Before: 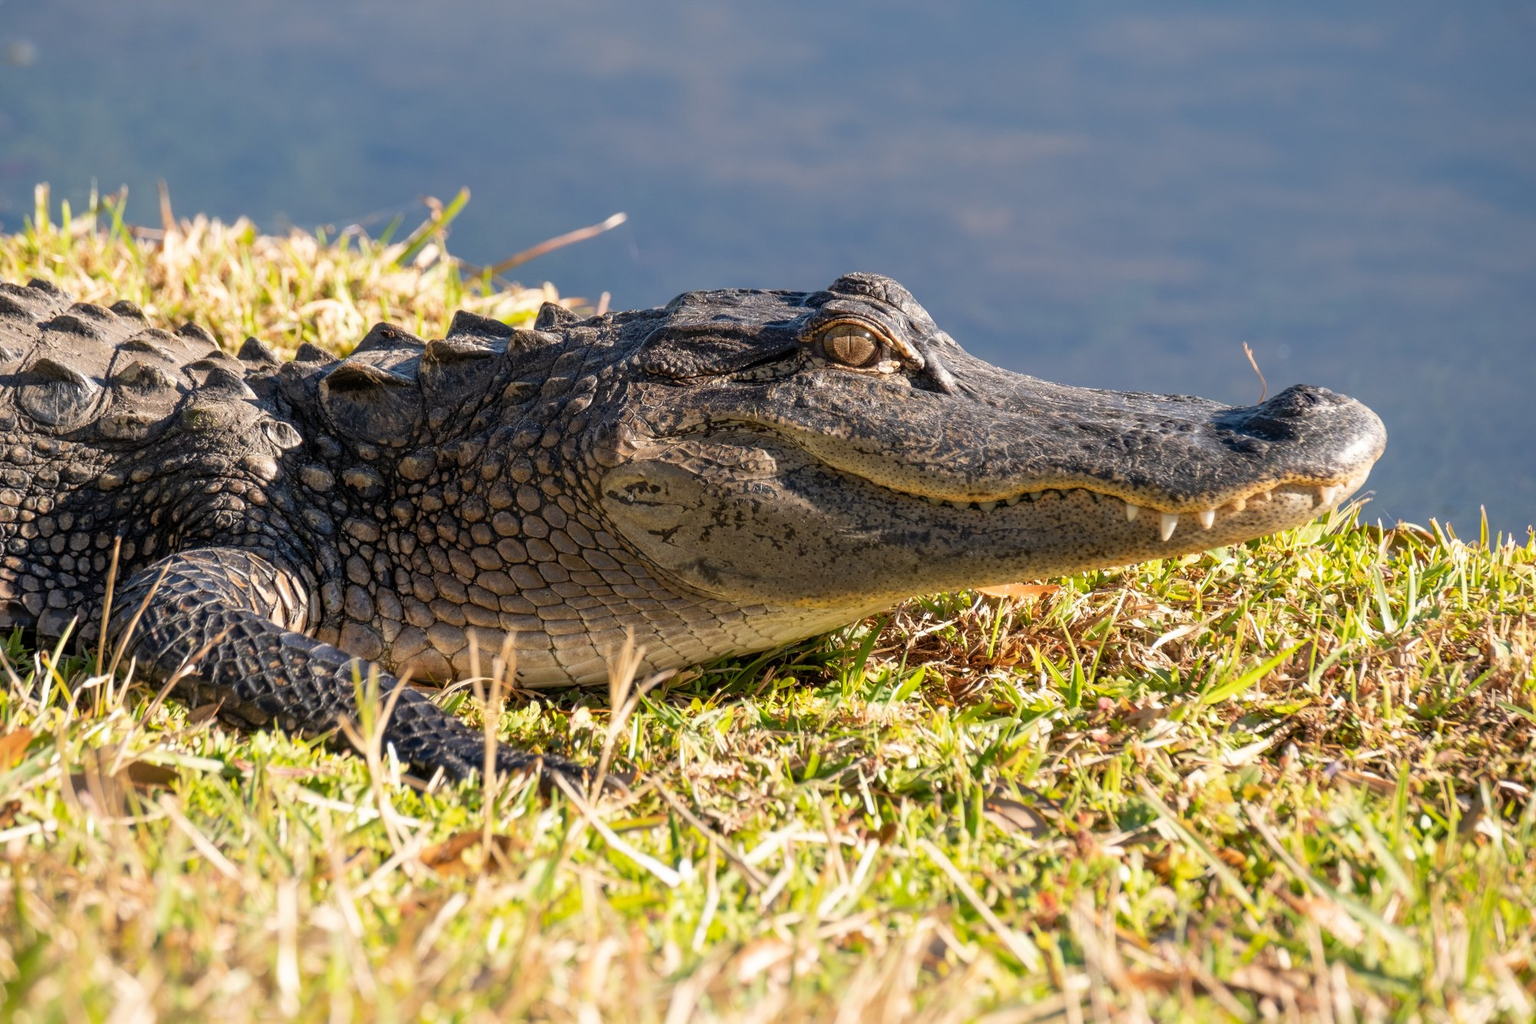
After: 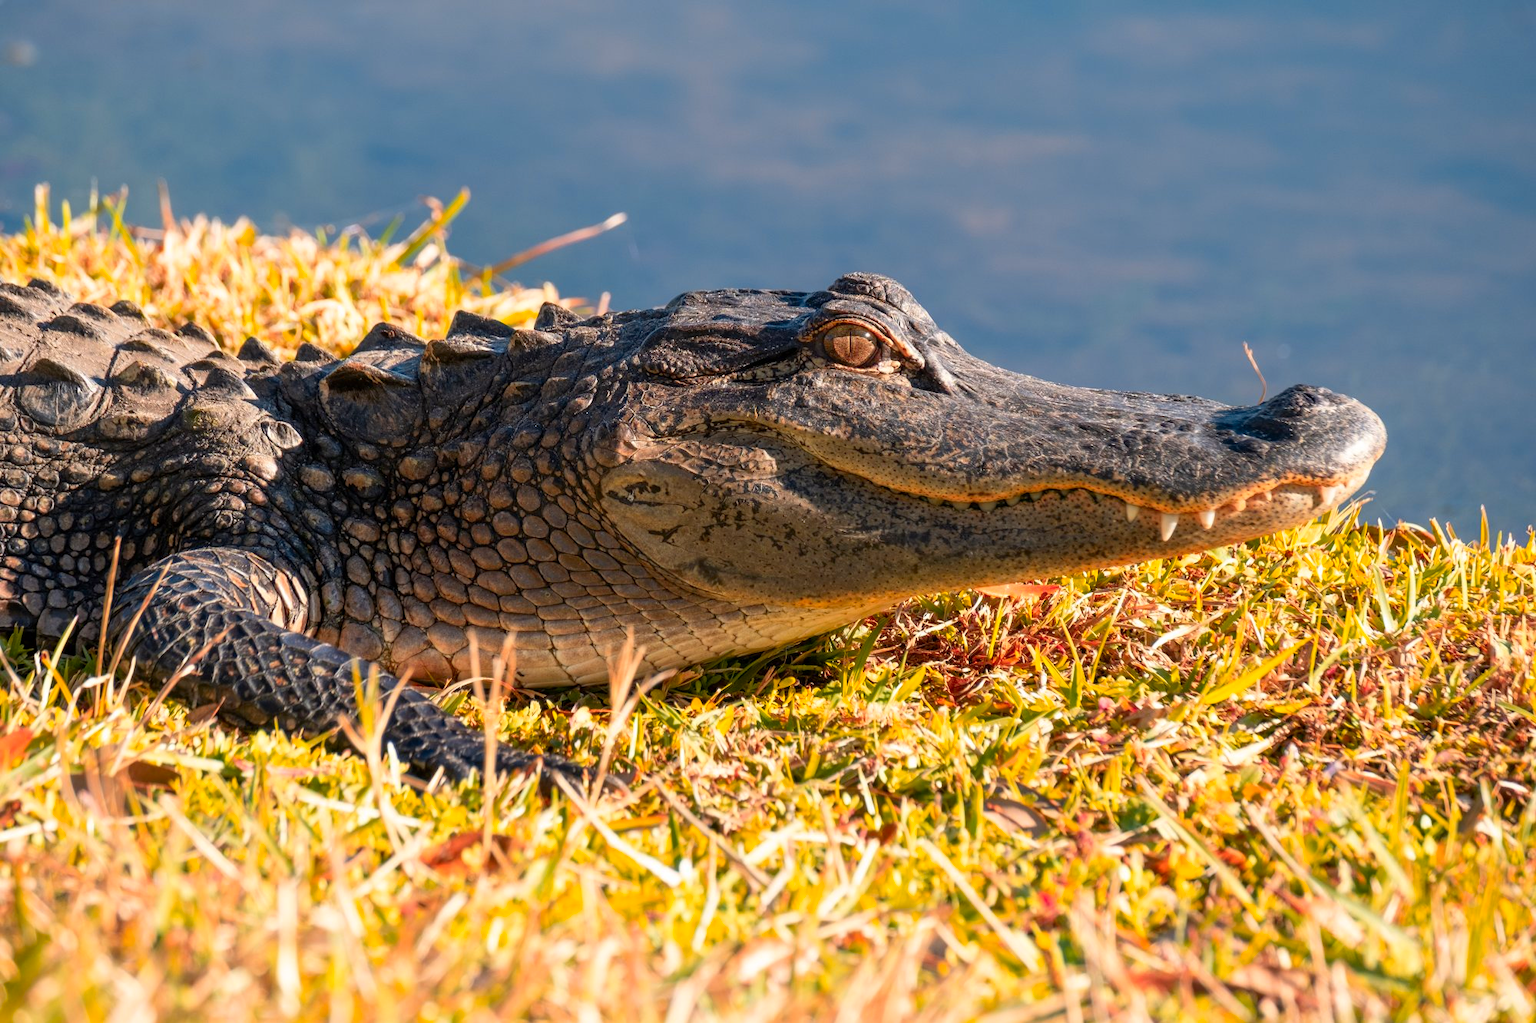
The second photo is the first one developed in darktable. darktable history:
color zones: curves: ch1 [(0.235, 0.558) (0.75, 0.5)]; ch2 [(0.25, 0.462) (0.749, 0.457)], mix 40.67%
contrast brightness saturation: contrast 0.08, saturation 0.2
